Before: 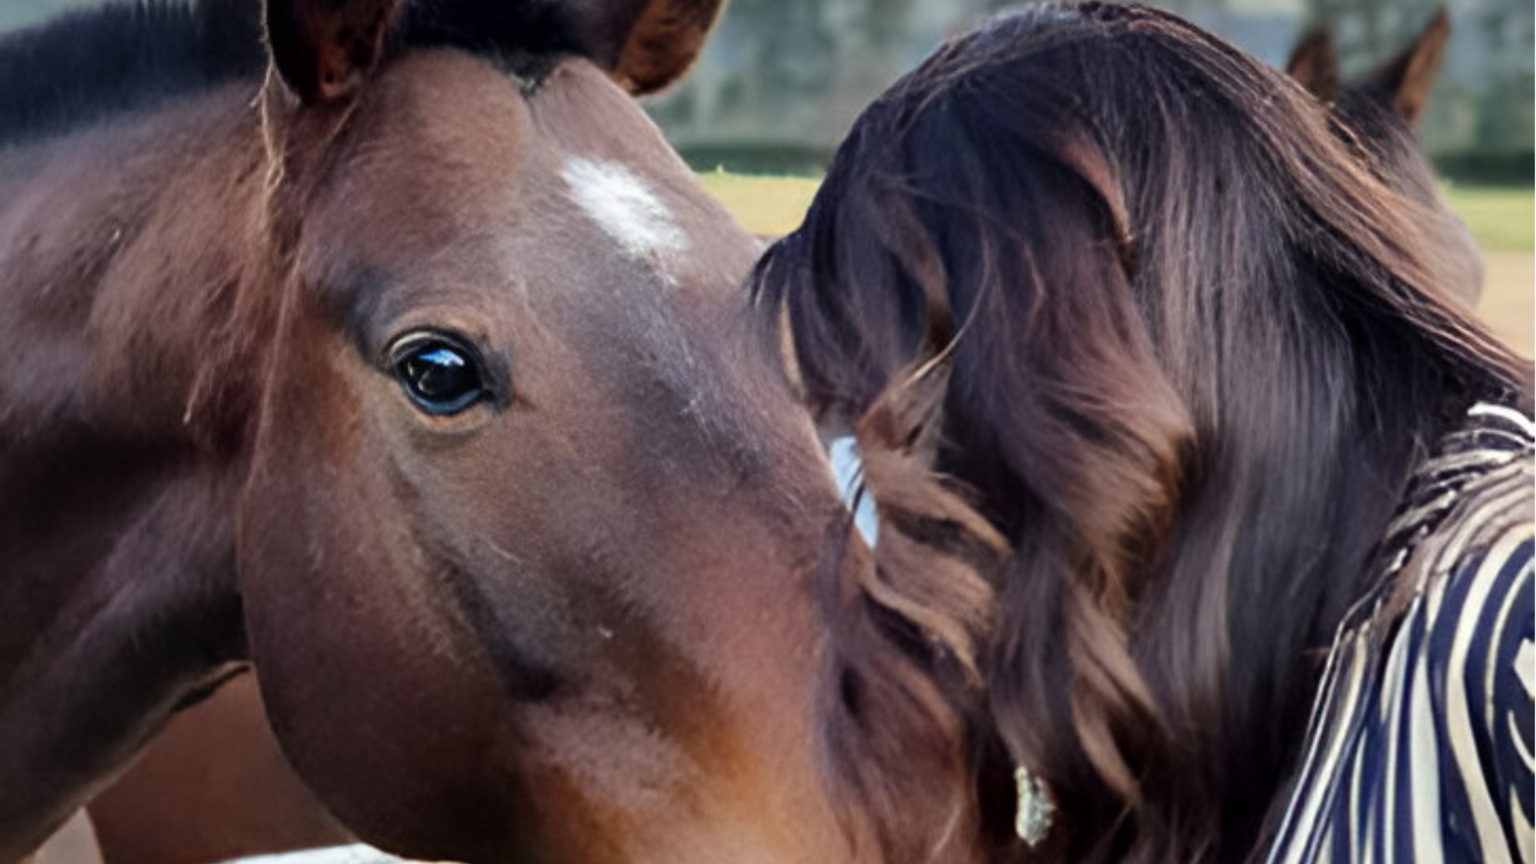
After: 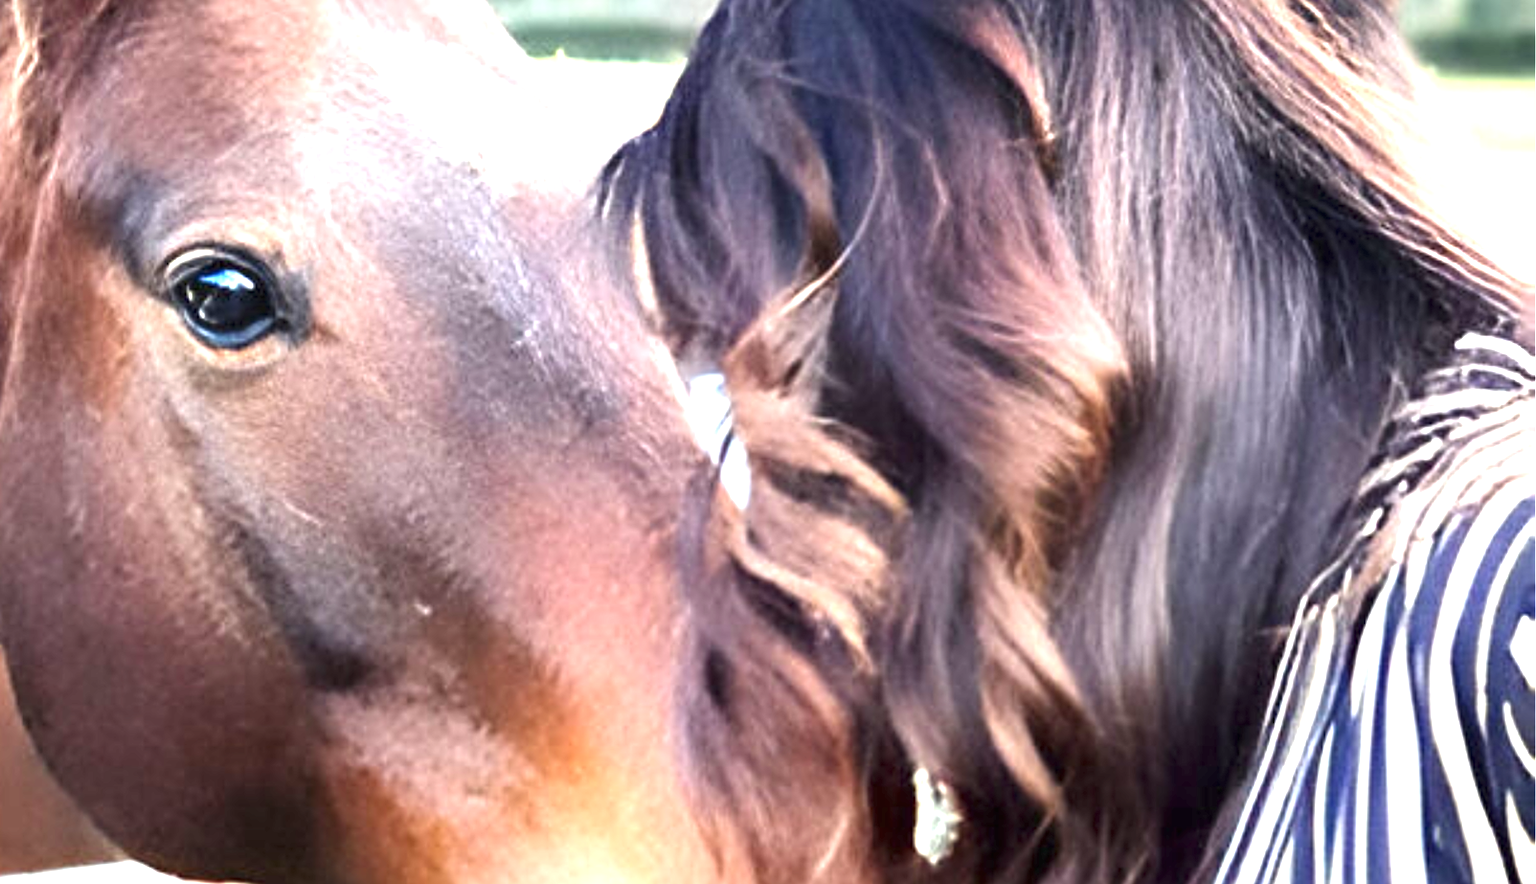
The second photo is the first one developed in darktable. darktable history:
exposure: black level correction 0, exposure 1.954 EV, compensate highlight preservation false
crop: left 16.447%, top 14.414%
sharpen: on, module defaults
